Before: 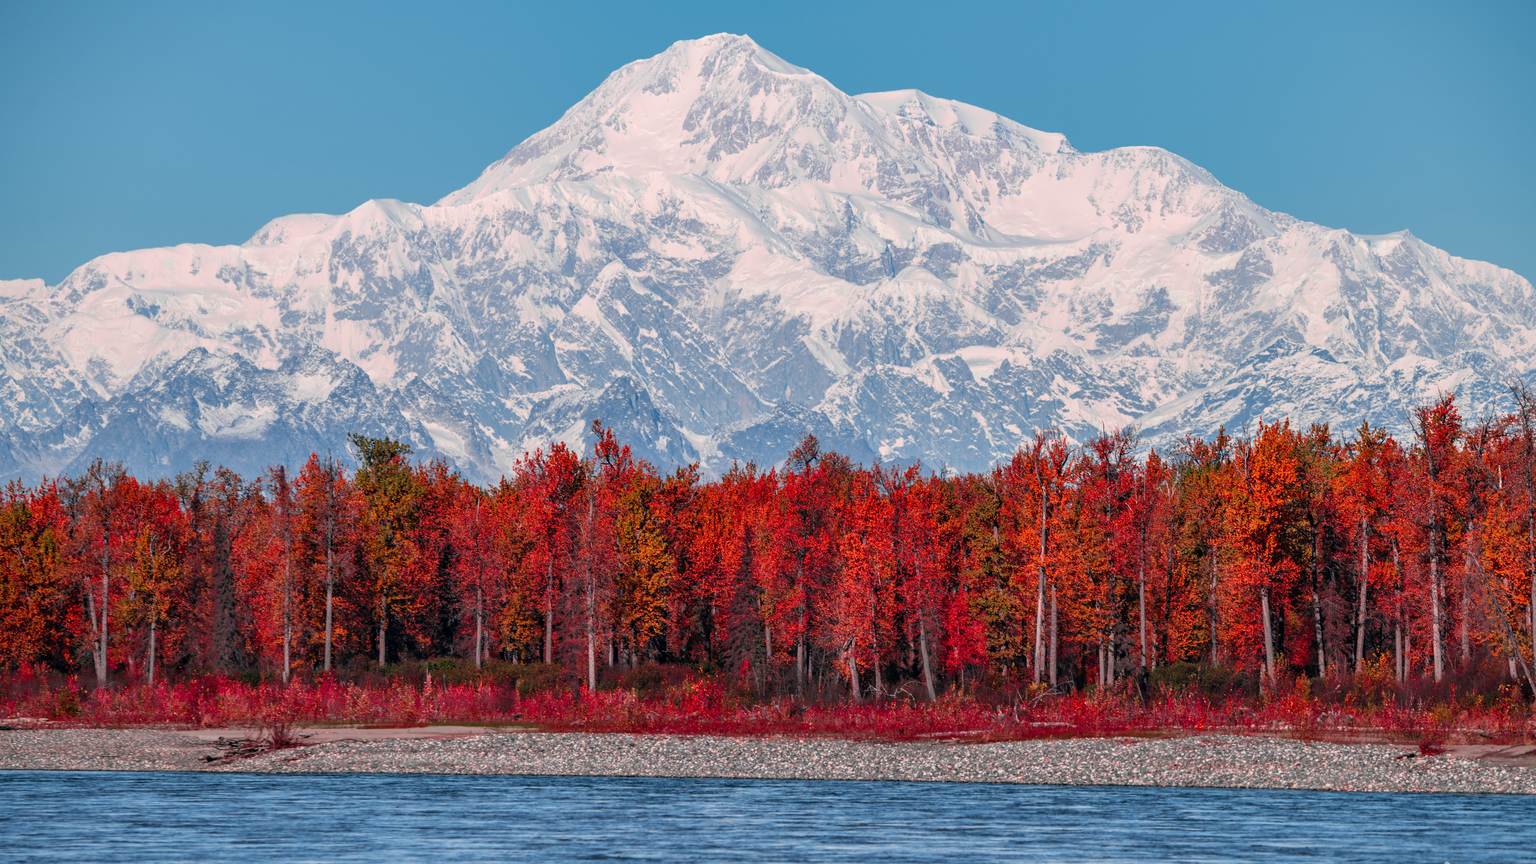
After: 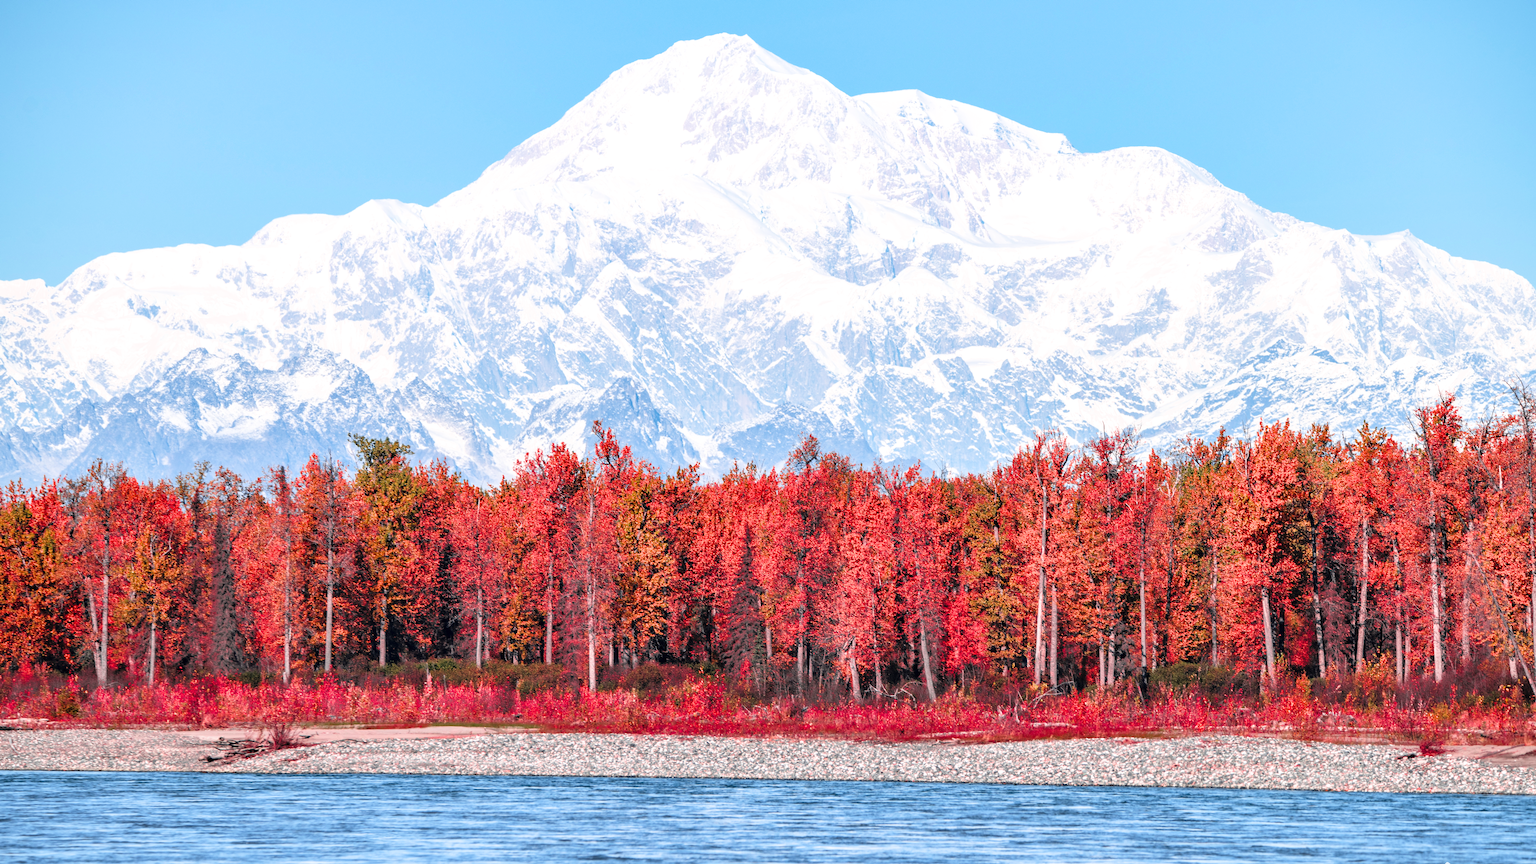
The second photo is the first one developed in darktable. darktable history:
exposure: black level correction 0, exposure 1.38 EV, compensate exposure bias true, compensate highlight preservation false
filmic rgb: black relative exposure -11.39 EV, white relative exposure 3.22 EV, hardness 6.83
